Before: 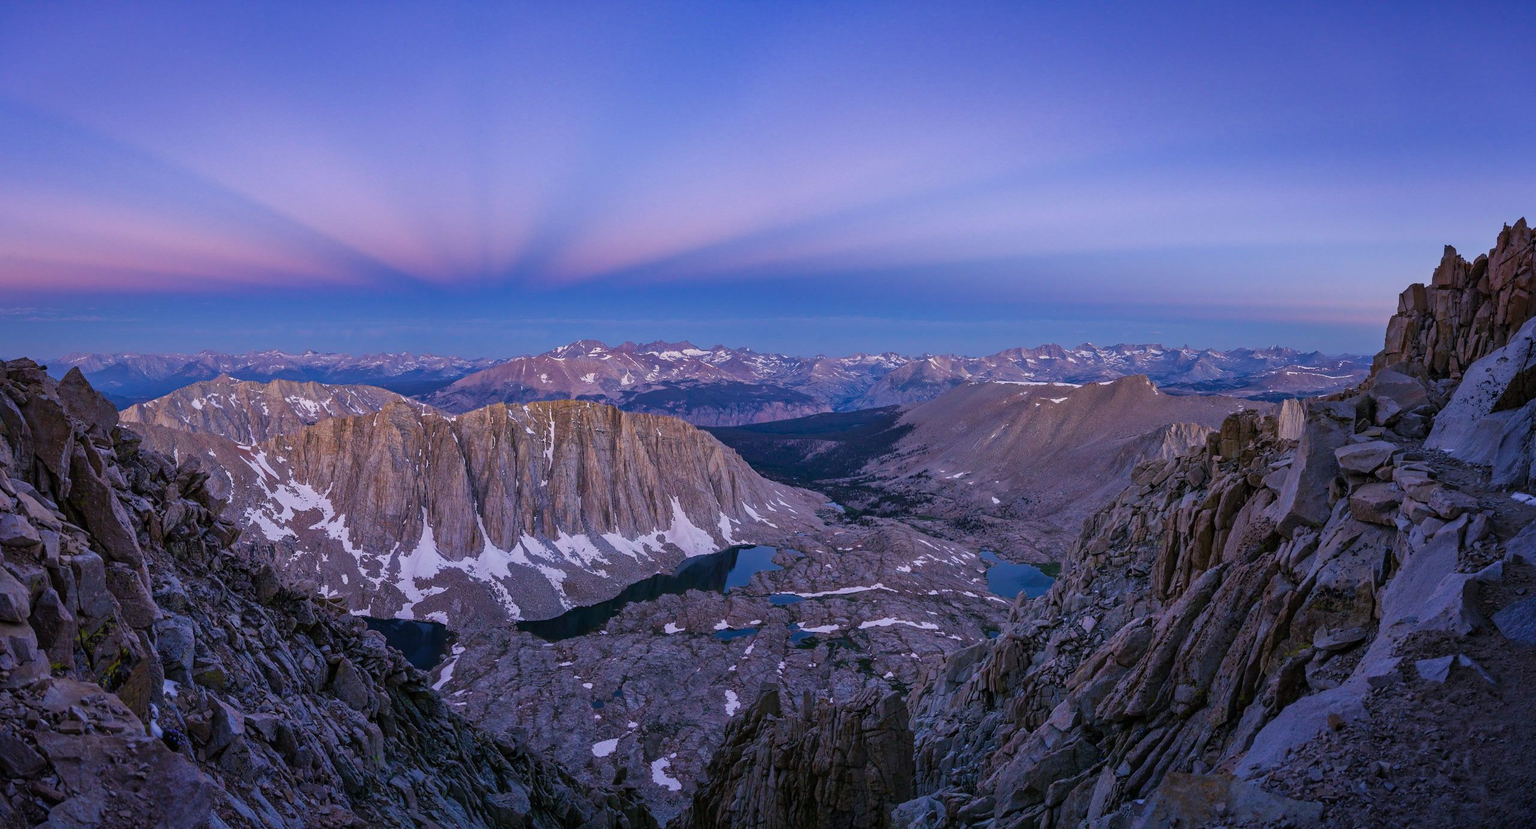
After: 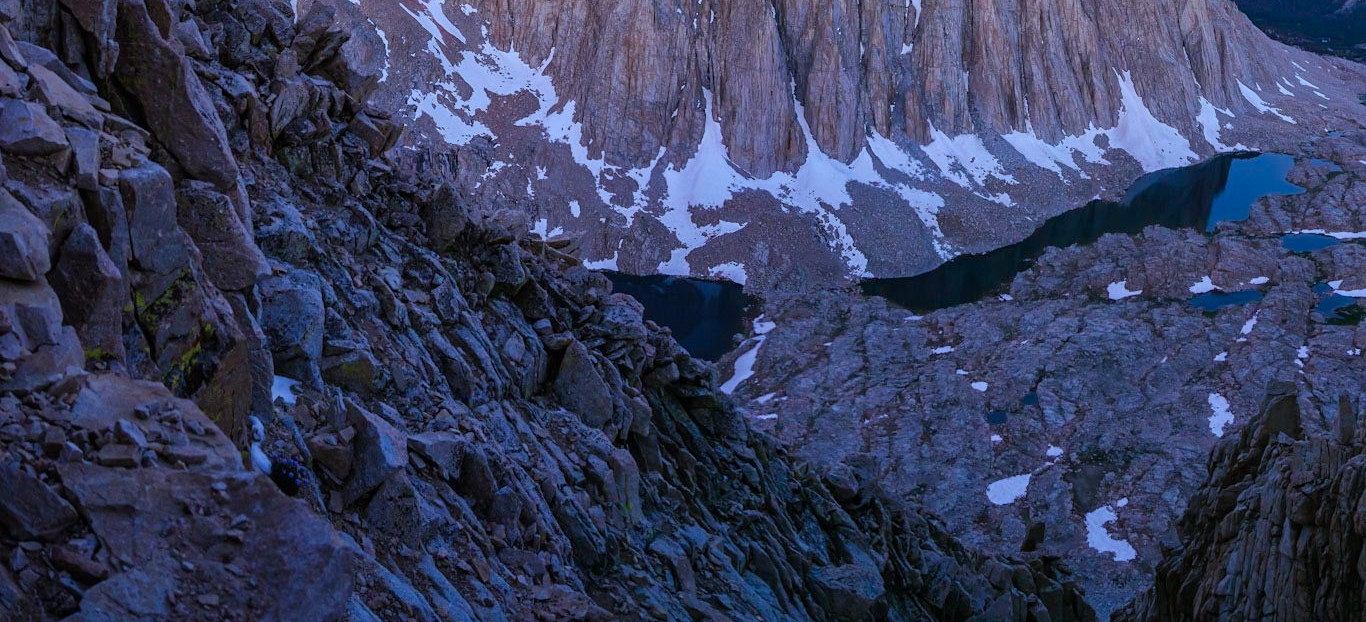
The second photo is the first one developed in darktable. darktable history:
color correction: highlights a* -9.35, highlights b* -23.15
crop and rotate: top 54.778%, right 46.61%, bottom 0.159%
